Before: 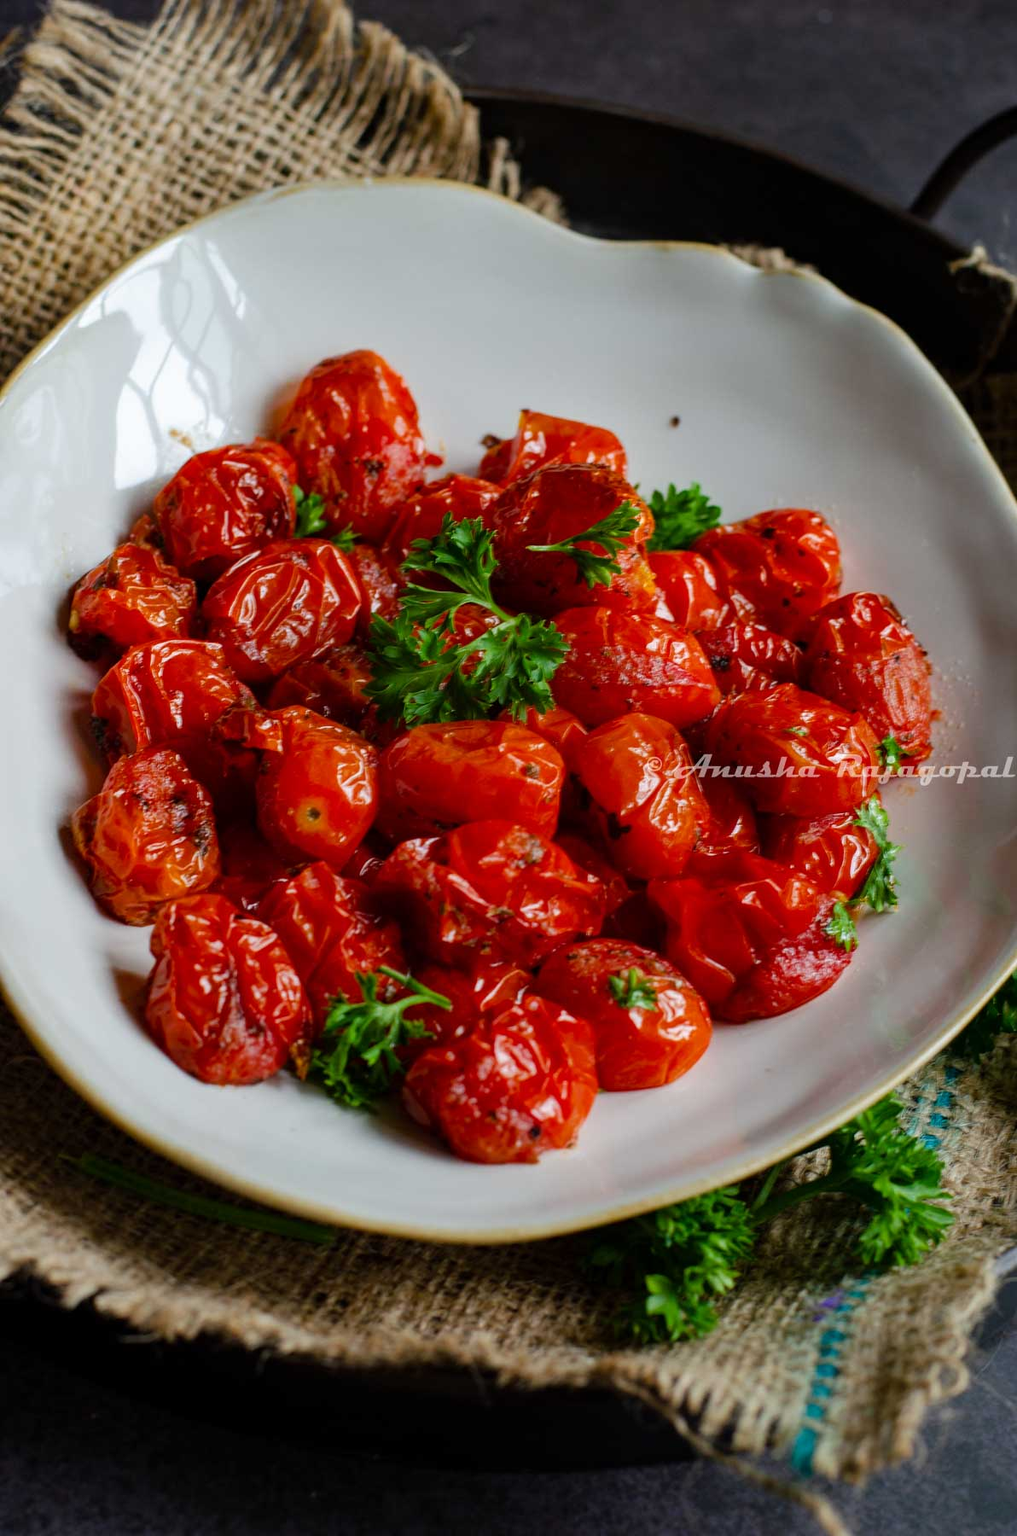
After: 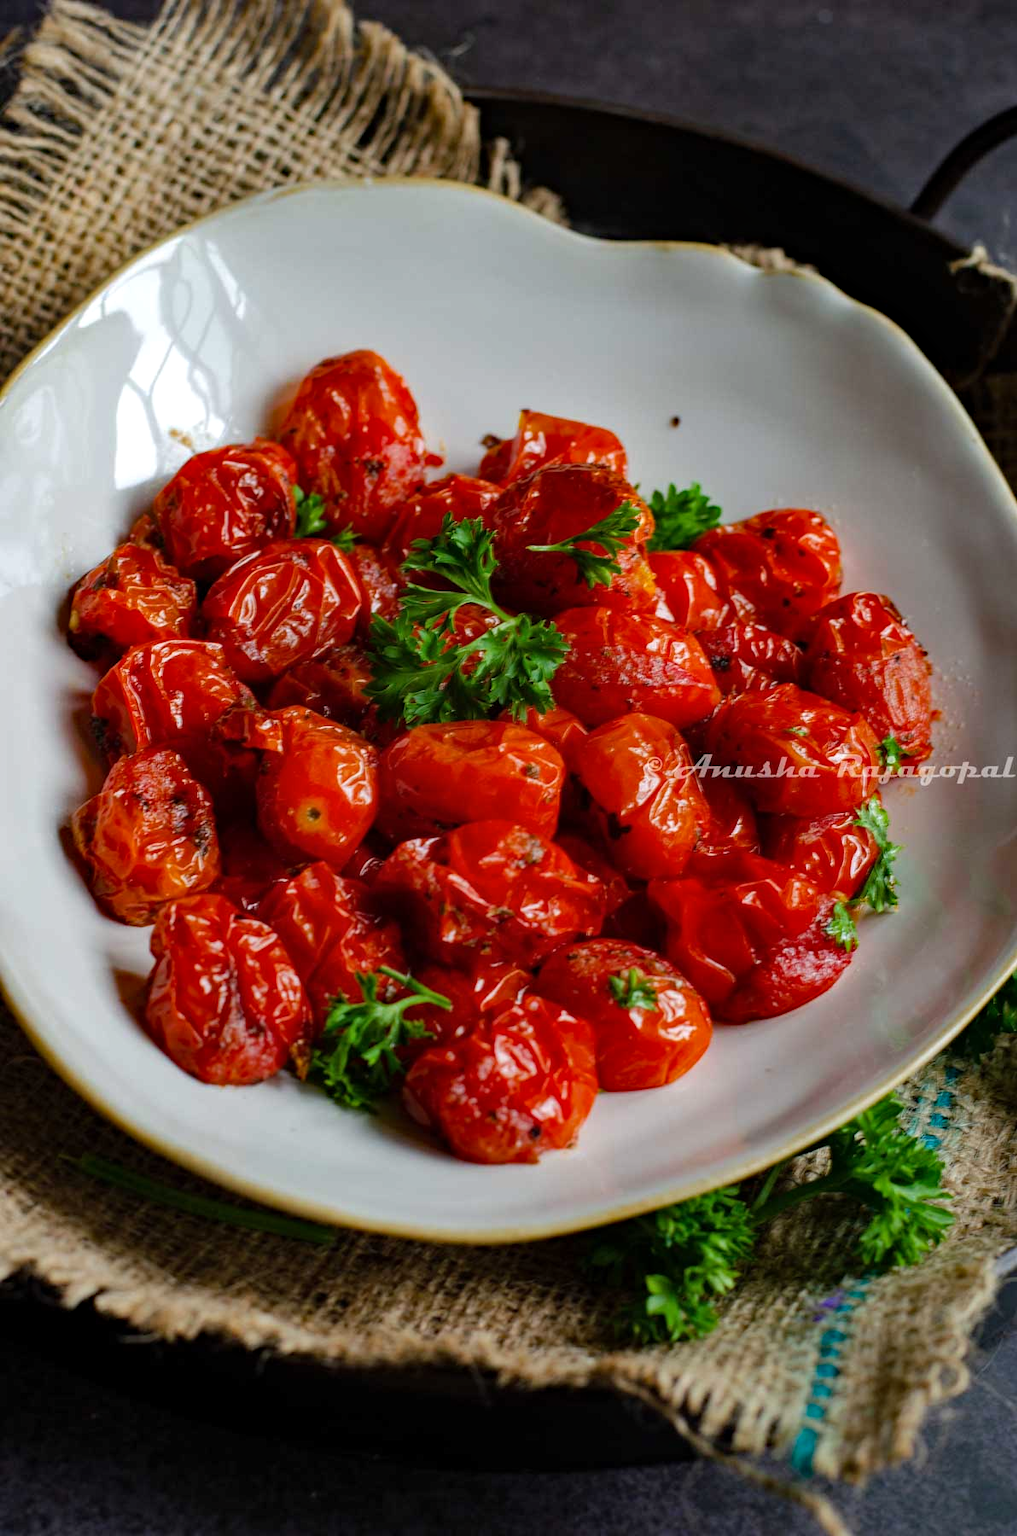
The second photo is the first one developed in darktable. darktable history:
haze removal: compatibility mode true, adaptive false
shadows and highlights: radius 124.92, shadows 30.32, highlights -30.55, low approximation 0.01, soften with gaussian
